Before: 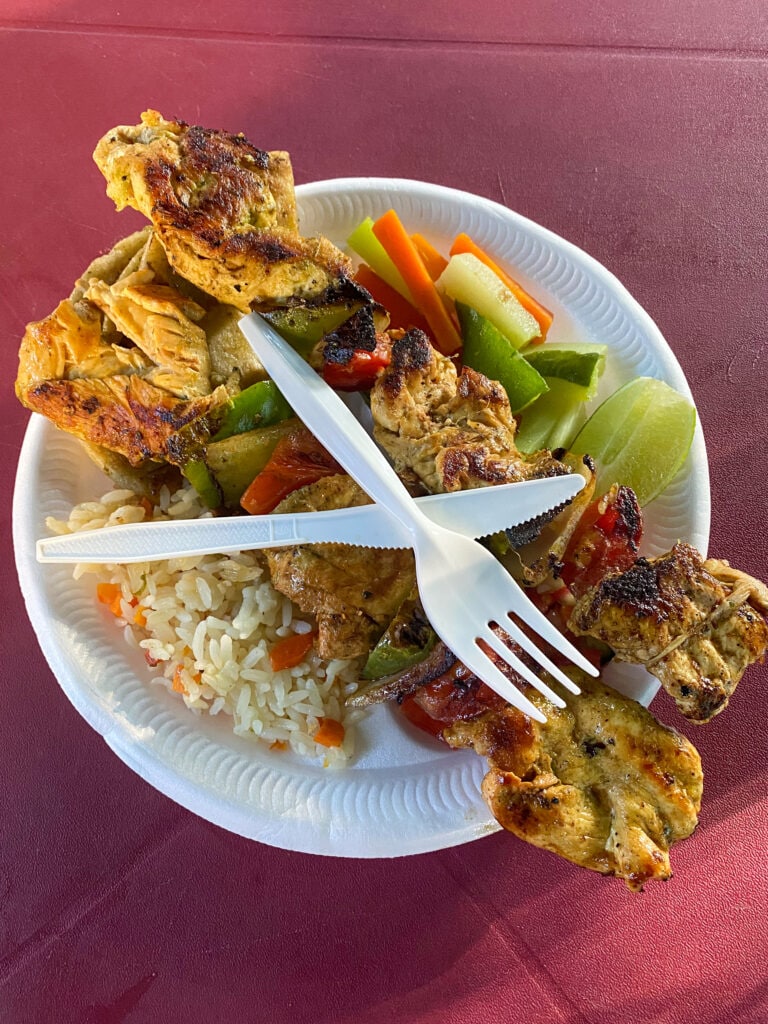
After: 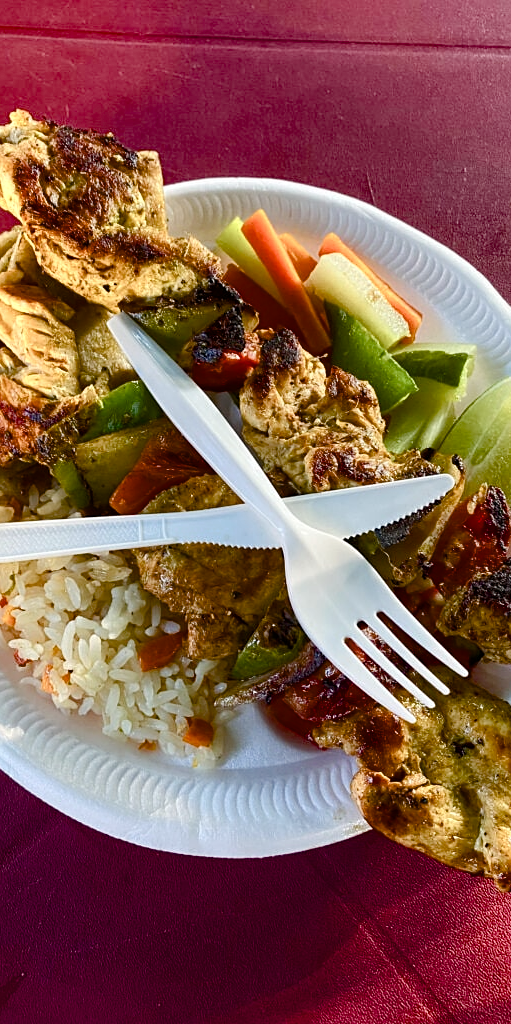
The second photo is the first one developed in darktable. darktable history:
color balance rgb: shadows lift › luminance -9.925%, perceptual saturation grading › global saturation 20%, perceptual saturation grading › highlights -50.573%, perceptual saturation grading › shadows 30.031%, global vibrance 16.349%, saturation formula JzAzBz (2021)
sharpen: amount 0.204
crop: left 17.184%, right 16.235%
exposure: compensate highlight preservation false
